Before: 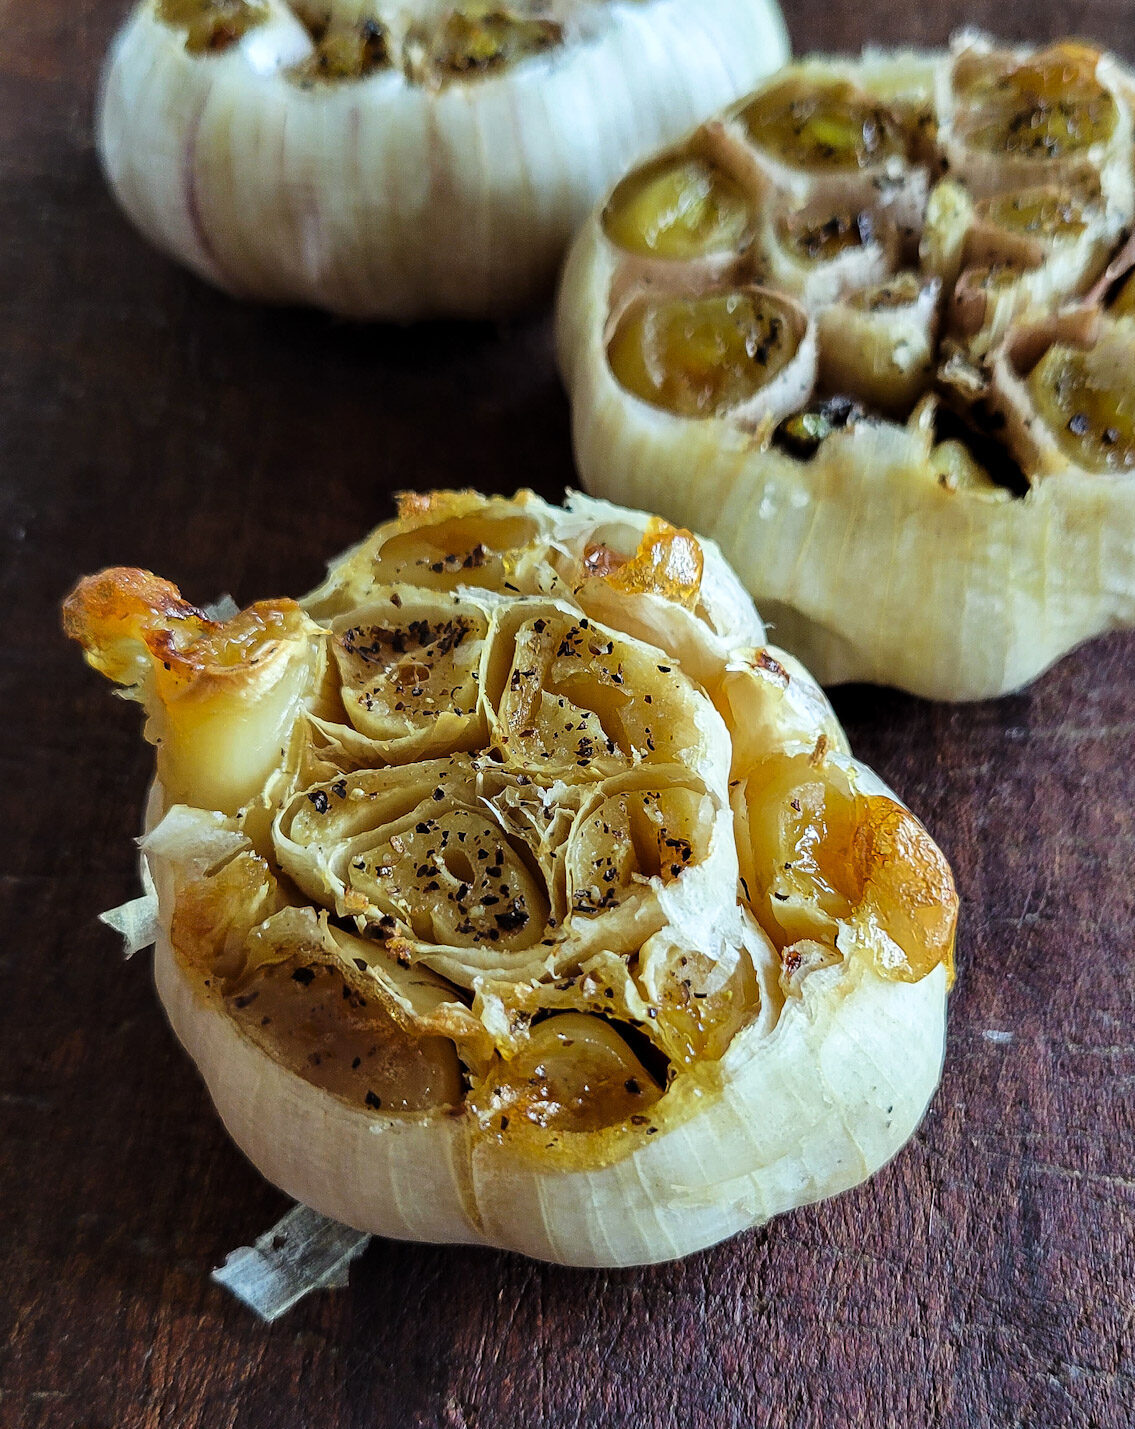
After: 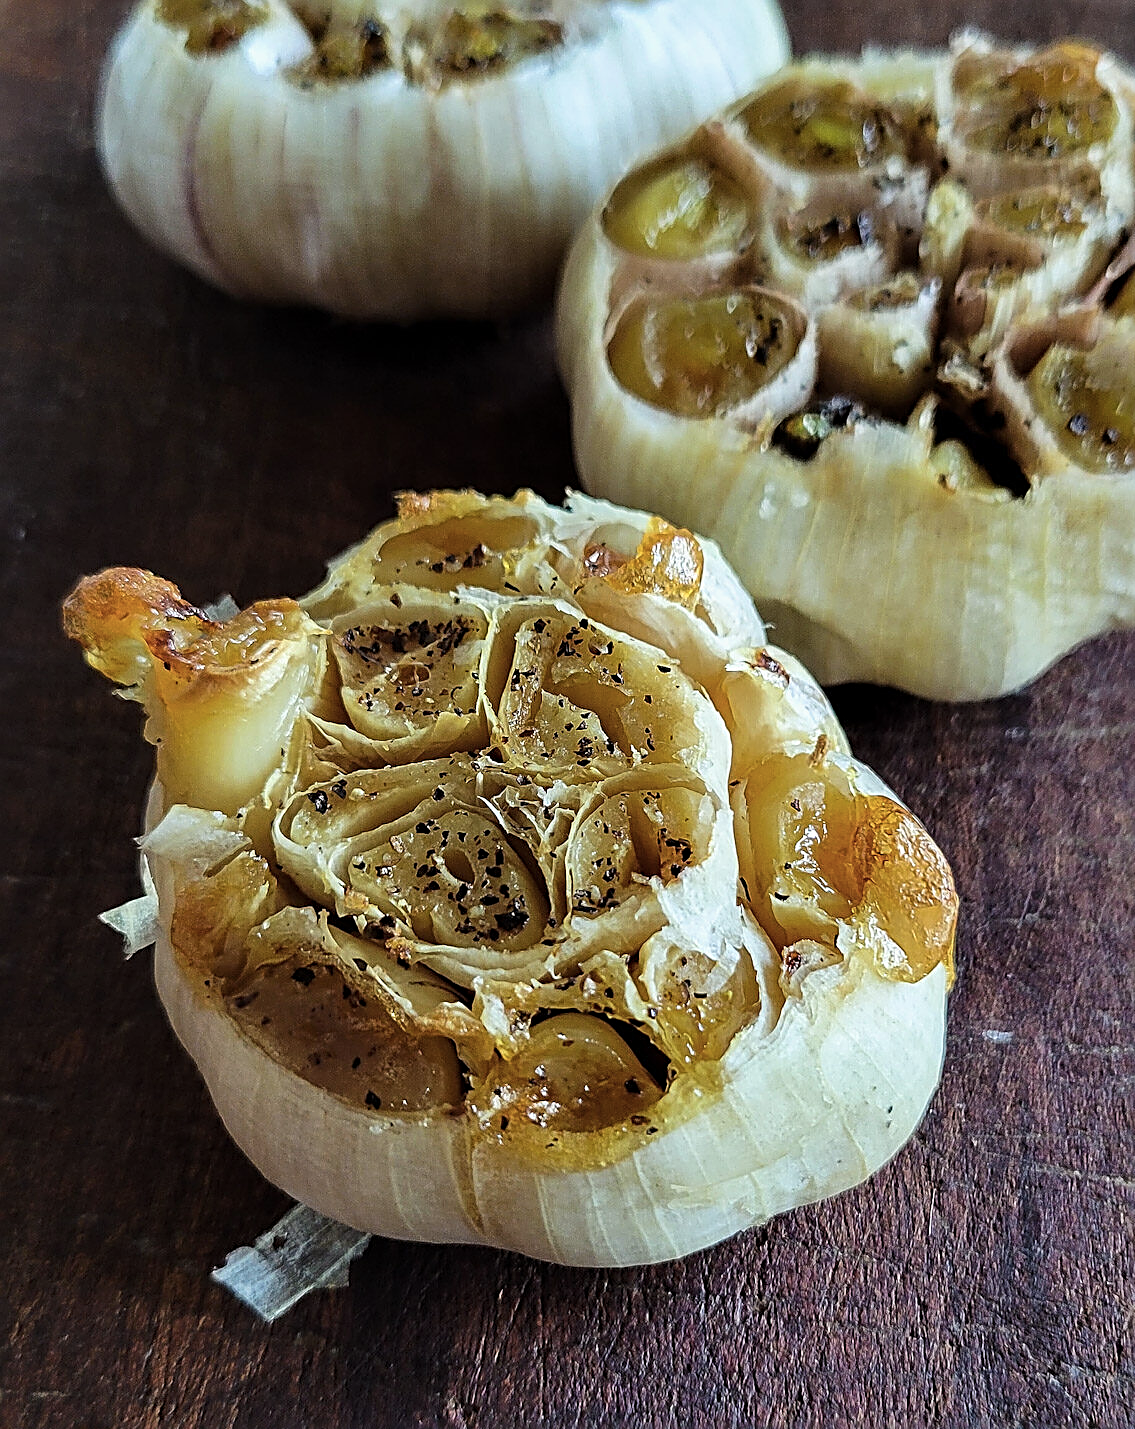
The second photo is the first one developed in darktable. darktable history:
color balance rgb: linear chroma grading › shadows -3%, linear chroma grading › highlights -4%
exposure: exposure -0.064 EV, compensate highlight preservation false
color zones: curves: ch1 [(0, 0.469) (0.01, 0.469) (0.12, 0.446) (0.248, 0.469) (0.5, 0.5) (0.748, 0.5) (0.99, 0.469) (1, 0.469)]
sharpen: radius 2.531, amount 0.628
